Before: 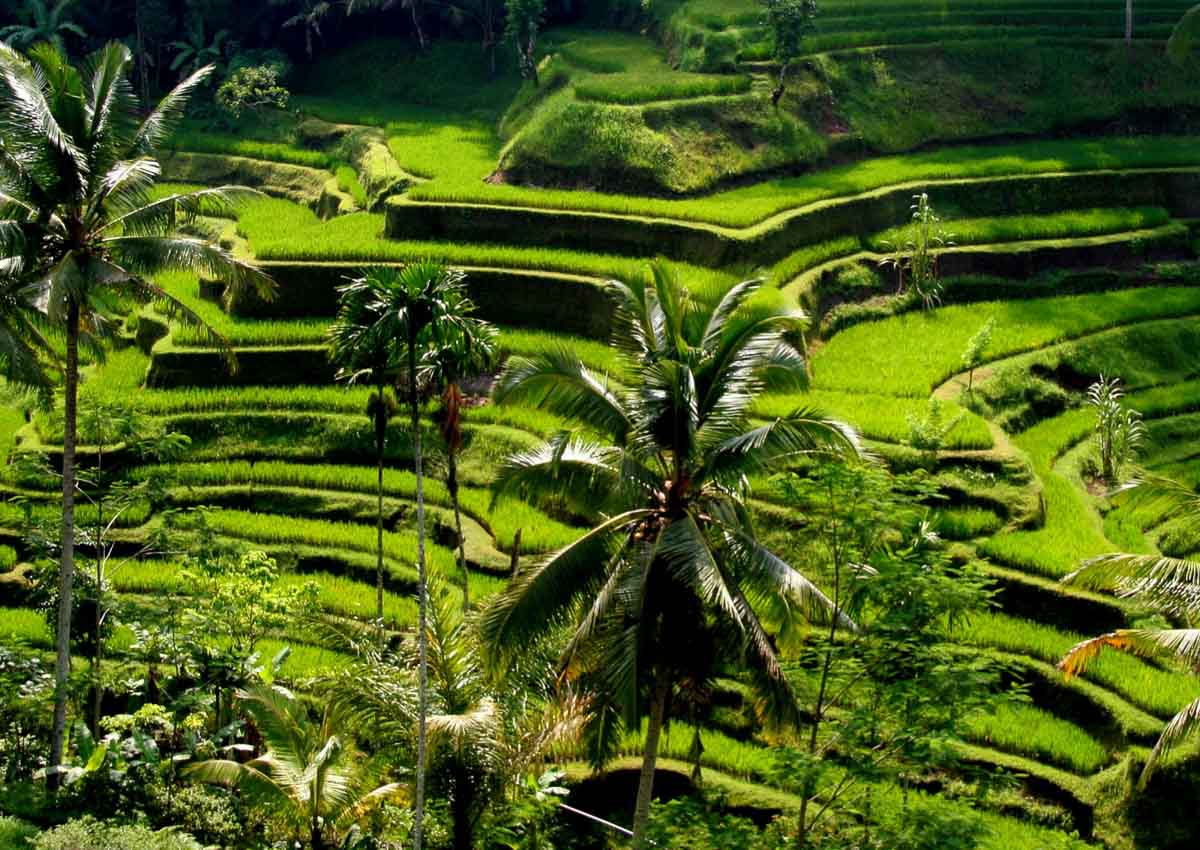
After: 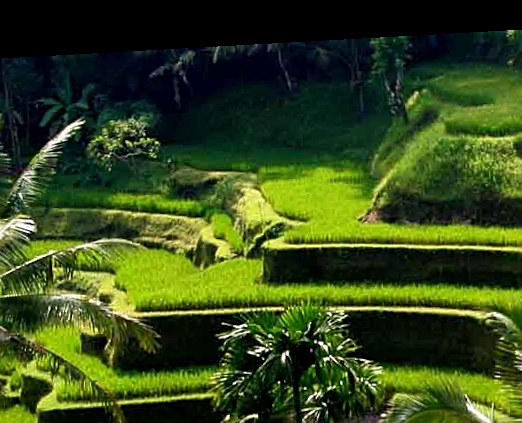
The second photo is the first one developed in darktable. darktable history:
rotate and perspective: rotation -3.18°, automatic cropping off
crop and rotate: left 10.817%, top 0.062%, right 47.194%, bottom 53.626%
sharpen: on, module defaults
